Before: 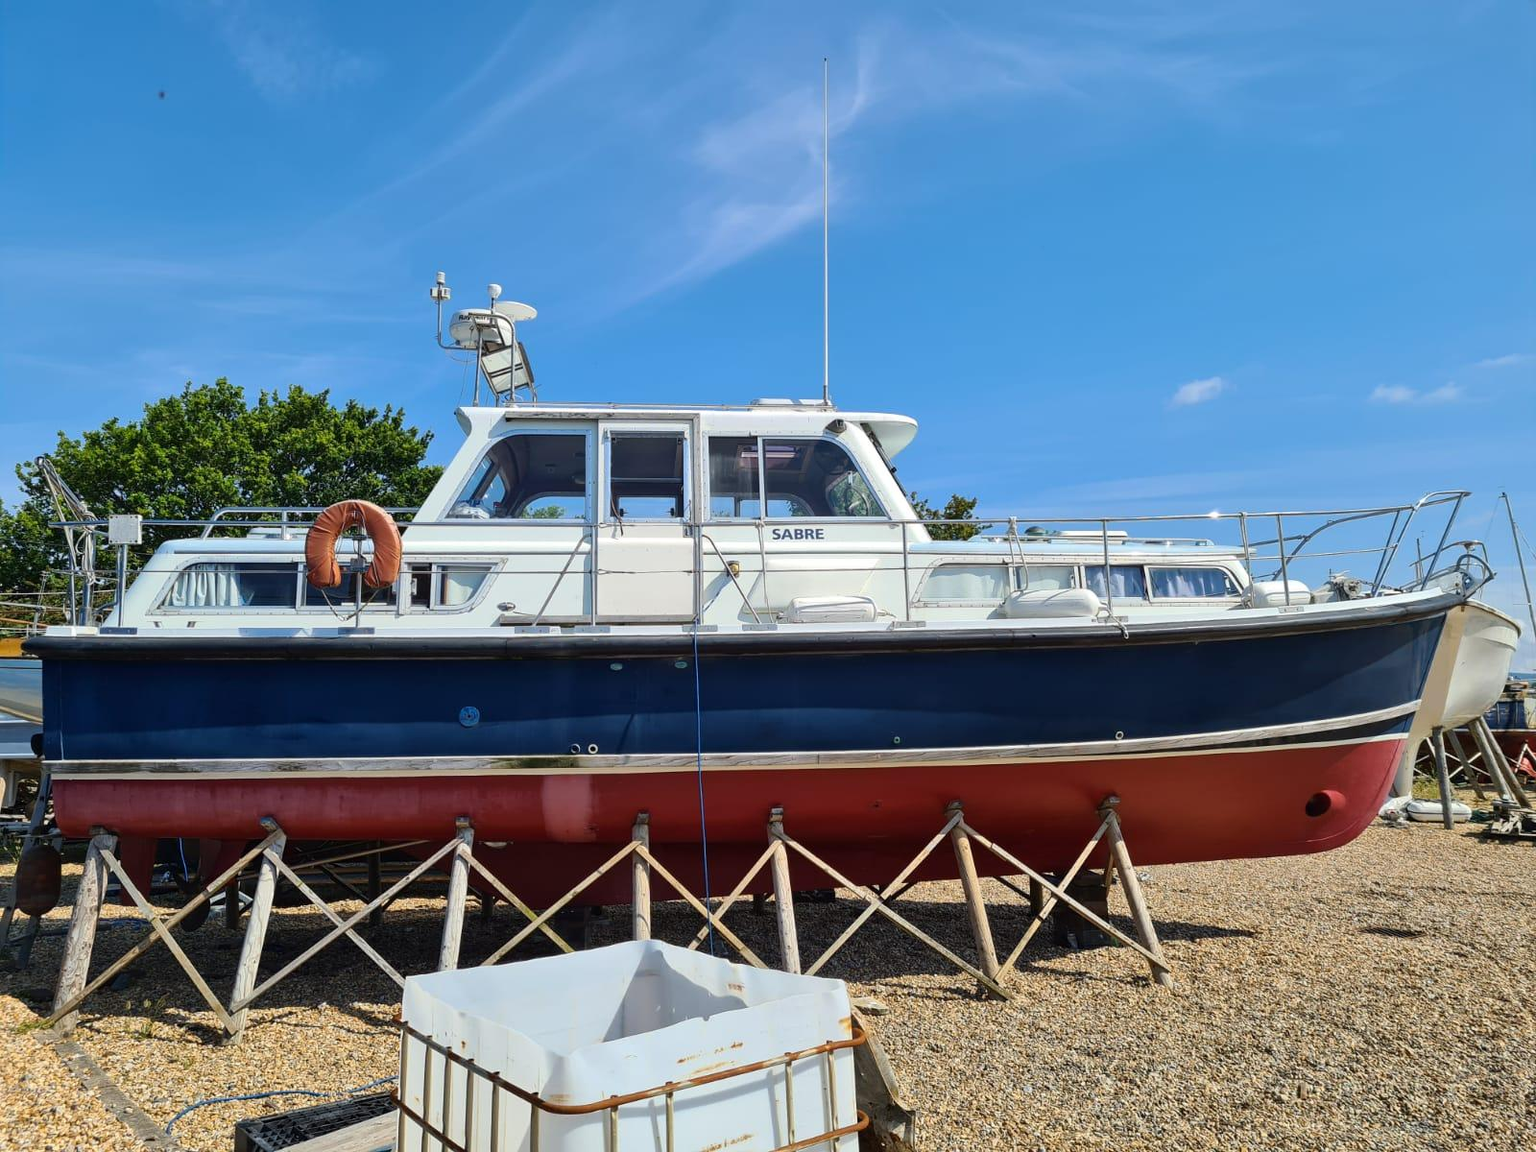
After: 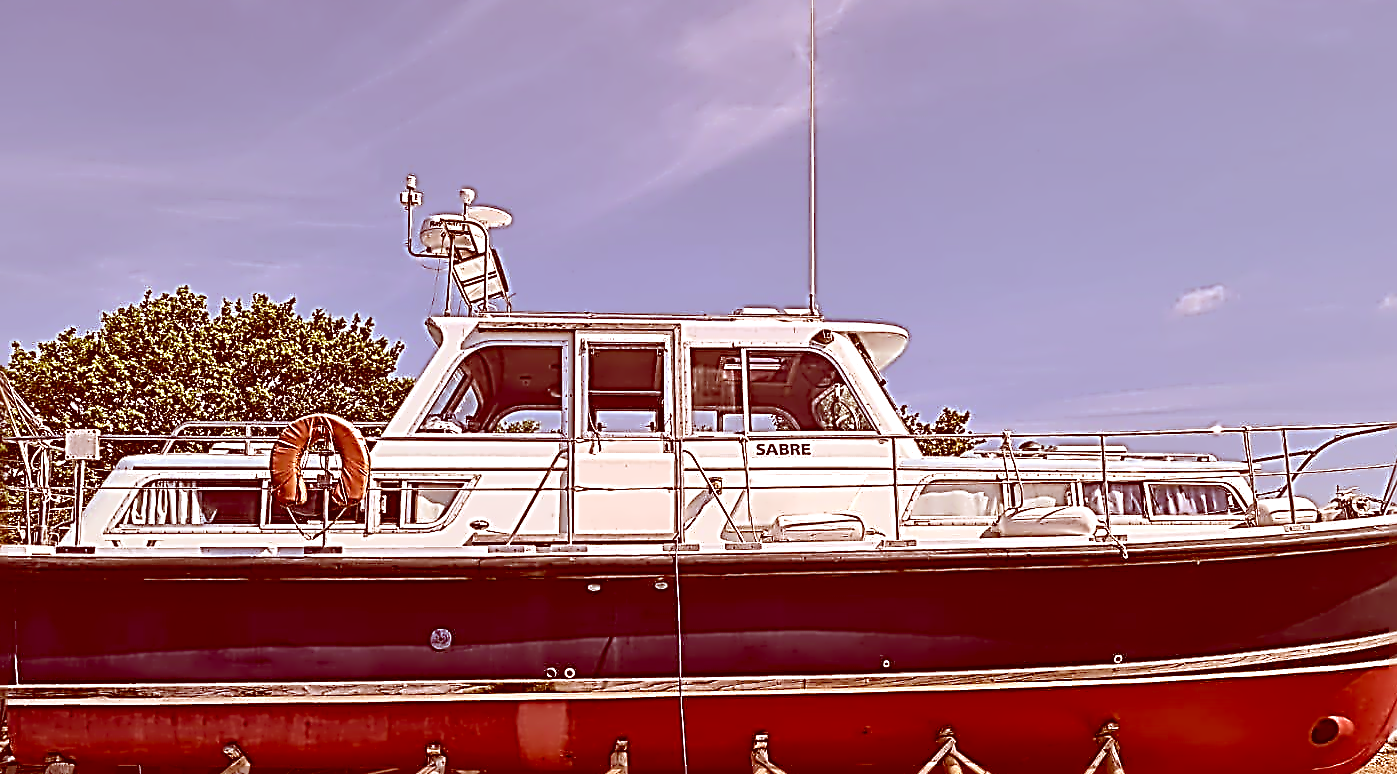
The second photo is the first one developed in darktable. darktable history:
color balance: lift [1, 1.011, 0.999, 0.989], gamma [1.109, 1.045, 1.039, 0.955], gain [0.917, 0.936, 0.952, 1.064], contrast 2.32%, contrast fulcrum 19%, output saturation 101%
crop: left 3.015%, top 8.969%, right 9.647%, bottom 26.457%
exposure: exposure 0.2 EV, compensate highlight preservation false
color correction: highlights a* 9.03, highlights b* 8.71, shadows a* 40, shadows b* 40, saturation 0.8
sharpen: radius 3.158, amount 1.731
contrast equalizer: y [[0.5, 0.5, 0.5, 0.515, 0.749, 0.84], [0.5 ×6], [0.5 ×6], [0, 0, 0, 0.001, 0.067, 0.262], [0 ×6]]
tone equalizer: on, module defaults
